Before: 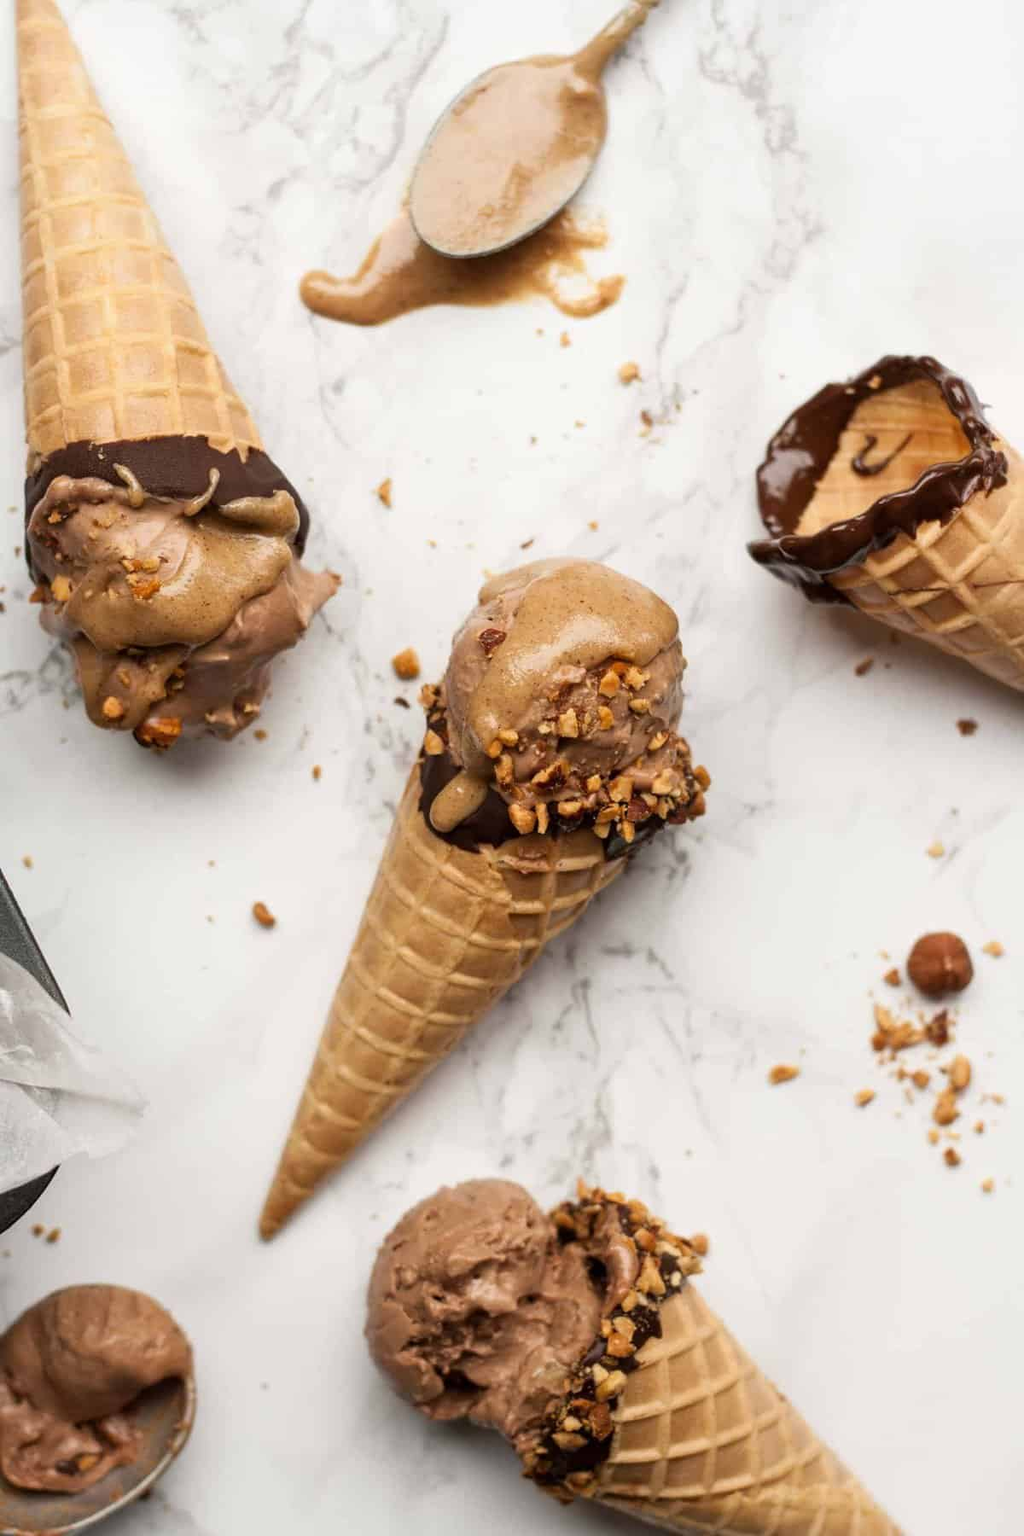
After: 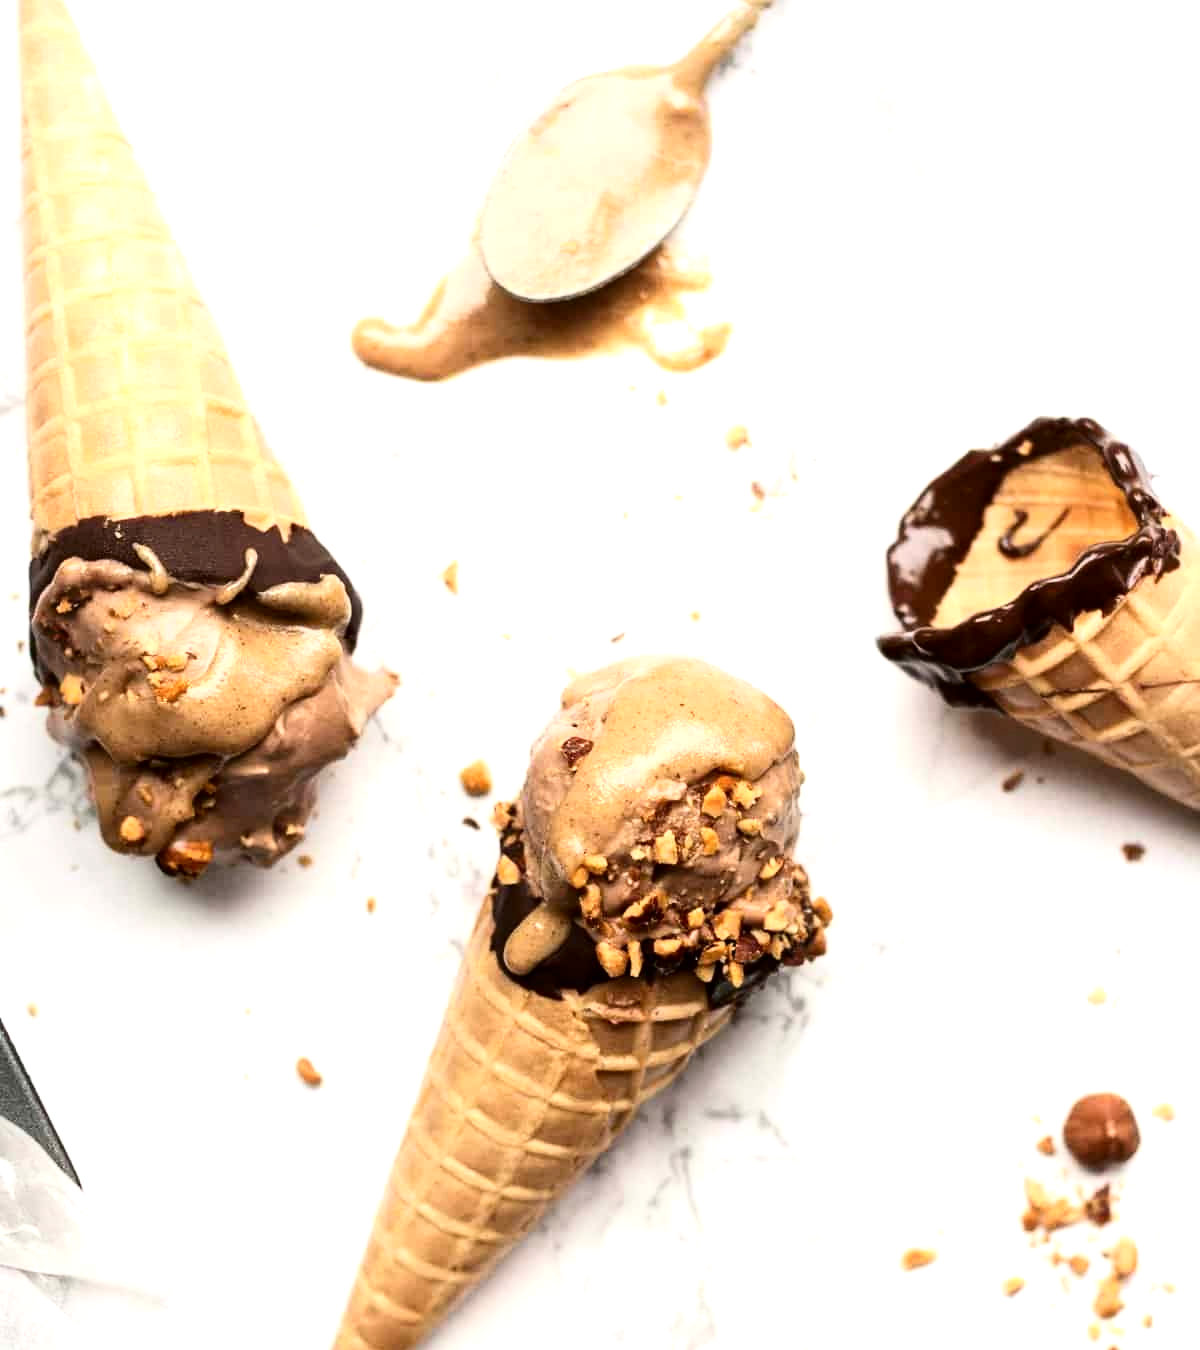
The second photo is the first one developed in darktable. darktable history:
contrast brightness saturation: contrast 0.218
tone equalizer: -8 EV -0.712 EV, -7 EV -0.681 EV, -6 EV -0.613 EV, -5 EV -0.417 EV, -3 EV 0.403 EV, -2 EV 0.6 EV, -1 EV 0.695 EV, +0 EV 0.771 EV
crop: bottom 24.982%
